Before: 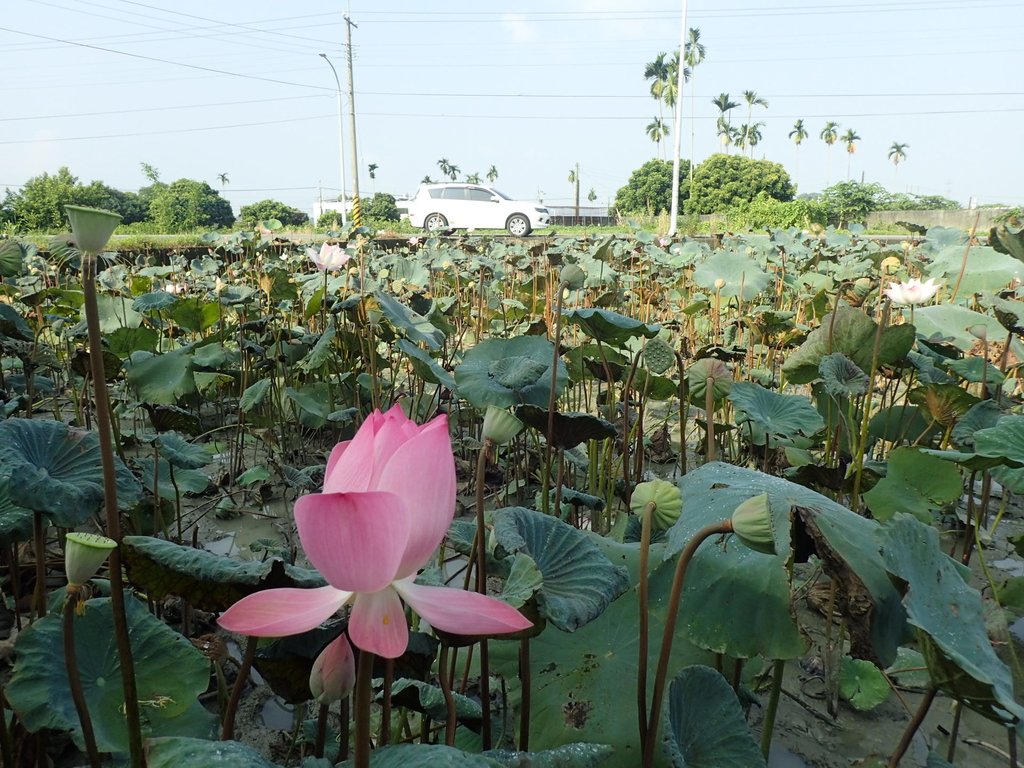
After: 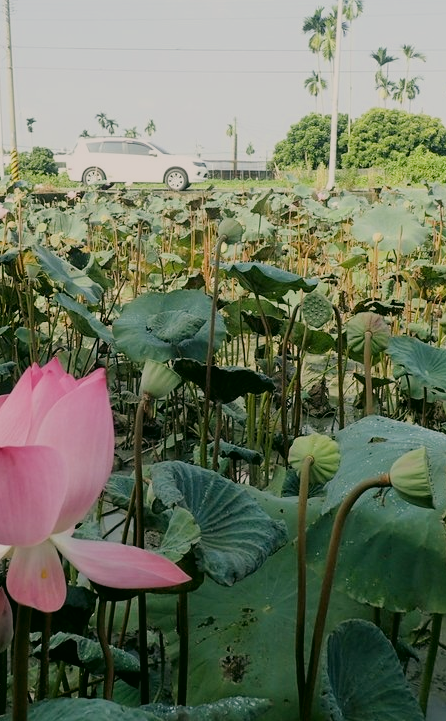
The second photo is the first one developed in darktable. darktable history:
filmic rgb: black relative exposure -7.15 EV, white relative exposure 5.37 EV, threshold 2.98 EV, hardness 3.03, contrast in shadows safe, enable highlight reconstruction true
crop: left 33.473%, top 6.065%, right 22.972%
color correction: highlights a* 4.66, highlights b* 4.97, shadows a* -7.43, shadows b* 4.56
